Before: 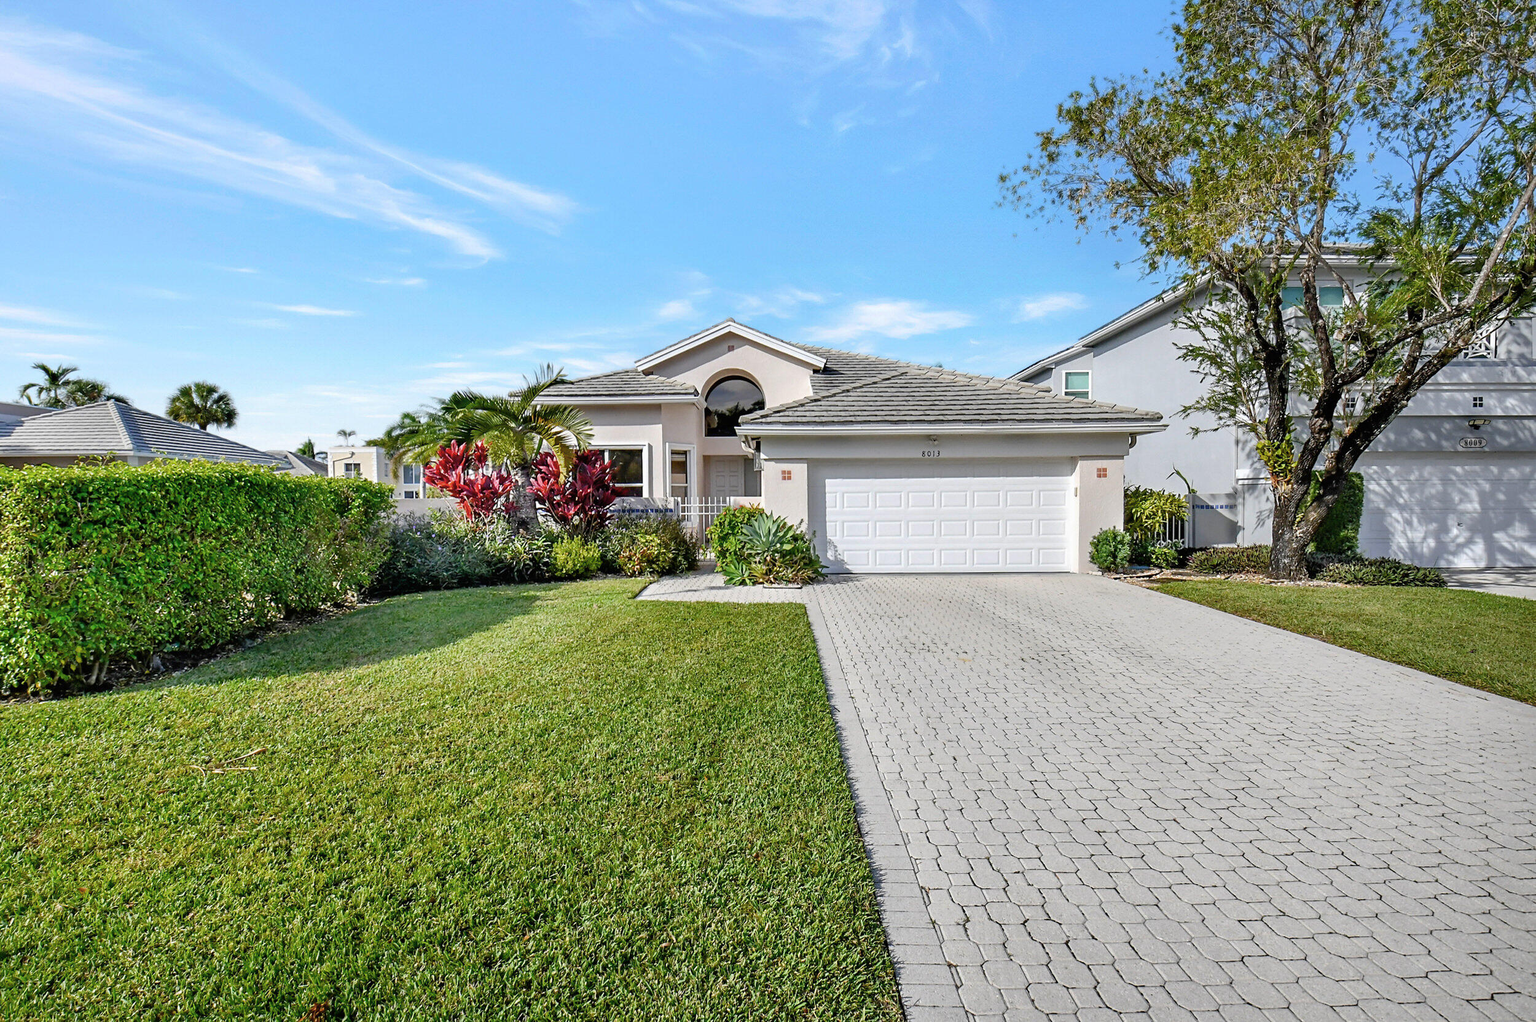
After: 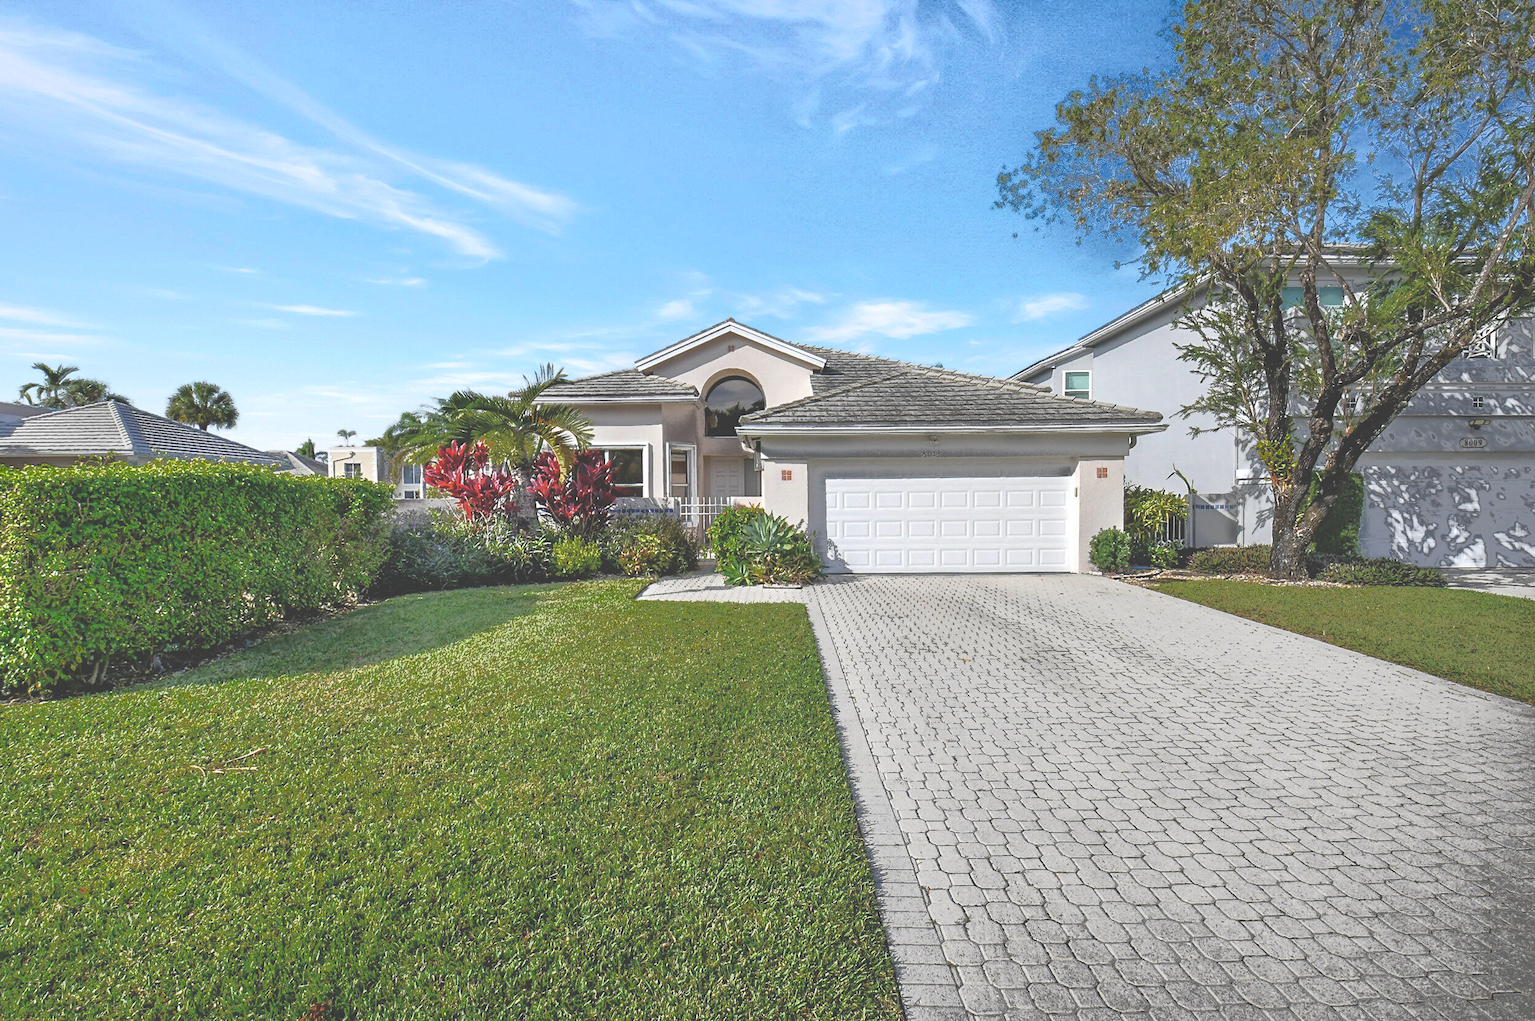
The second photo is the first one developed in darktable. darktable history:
exposure: black level correction -0.041, exposure 0.064 EV, compensate highlight preservation false
fill light: exposure -0.73 EV, center 0.69, width 2.2
